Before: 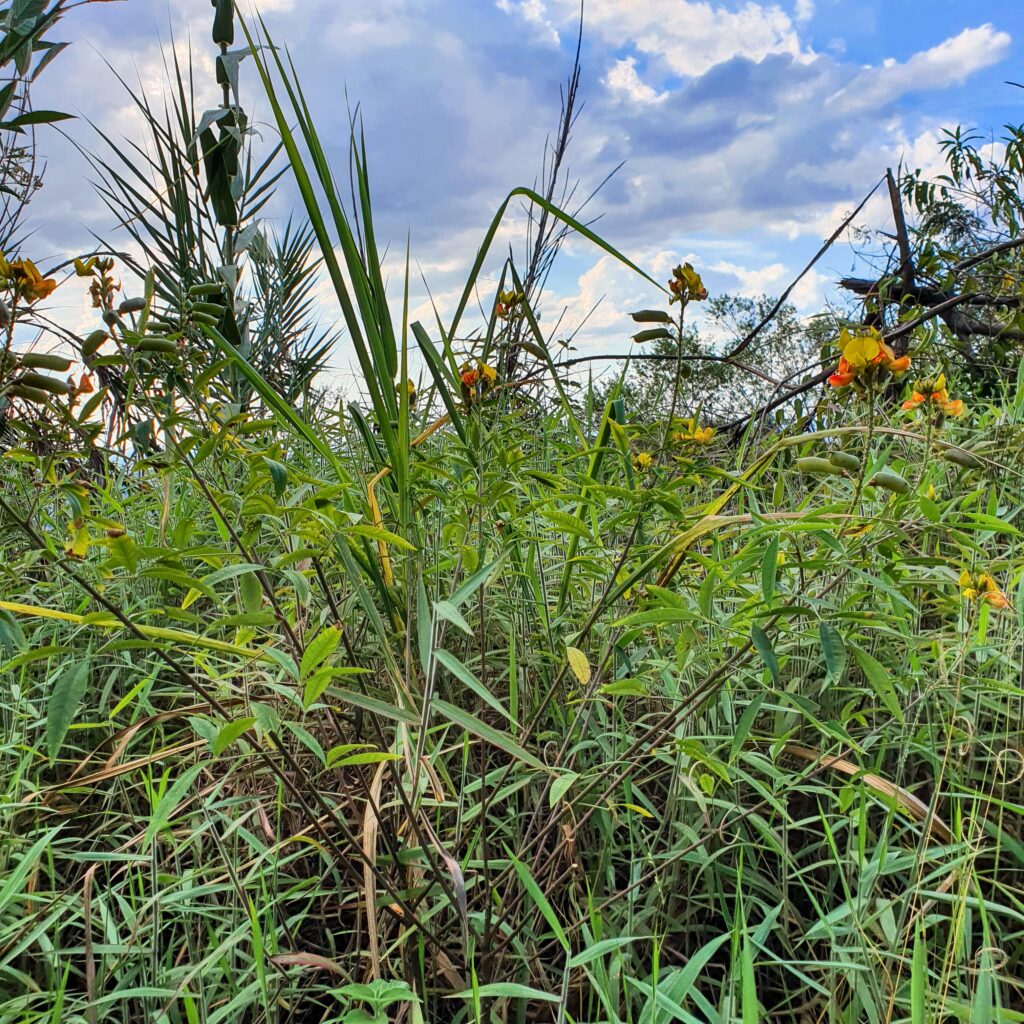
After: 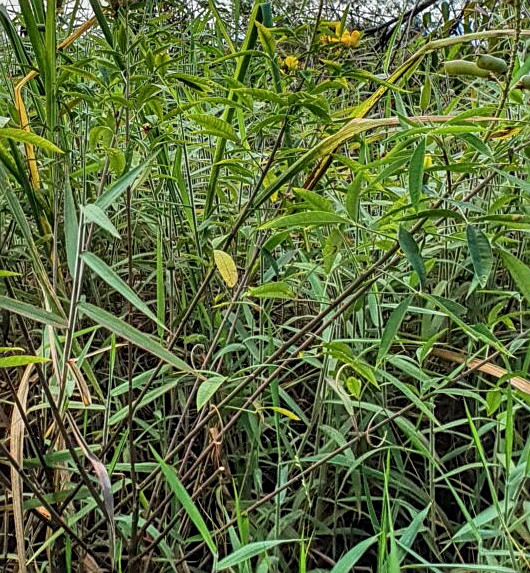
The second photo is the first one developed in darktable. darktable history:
sharpen: on, module defaults
crop: left 34.479%, top 38.822%, right 13.718%, bottom 5.172%
local contrast: on, module defaults
